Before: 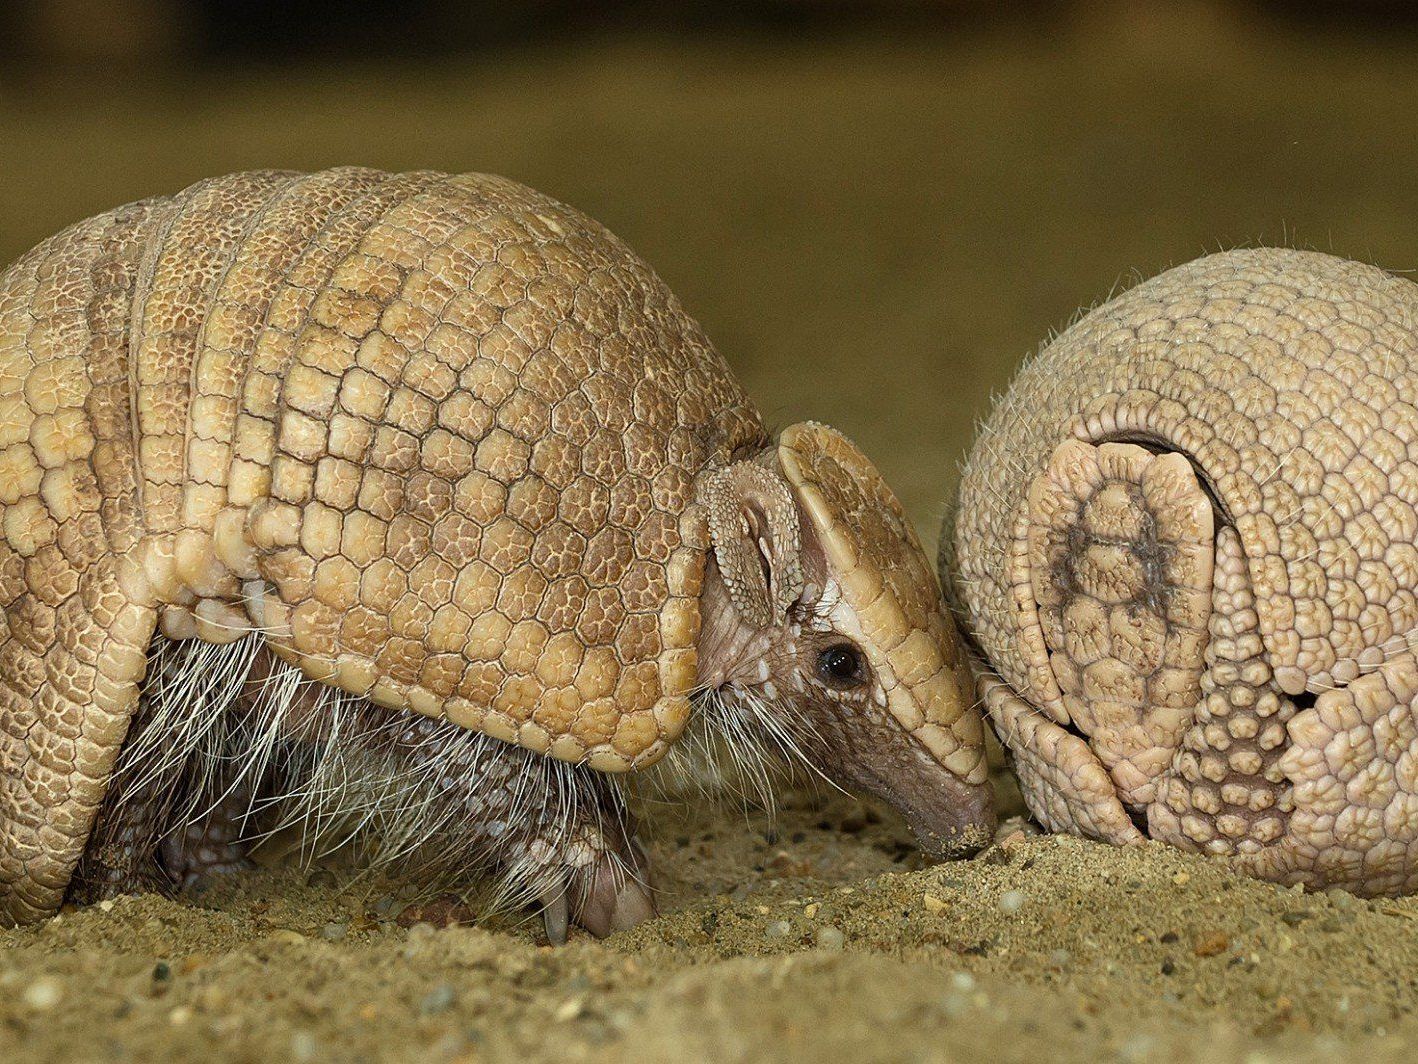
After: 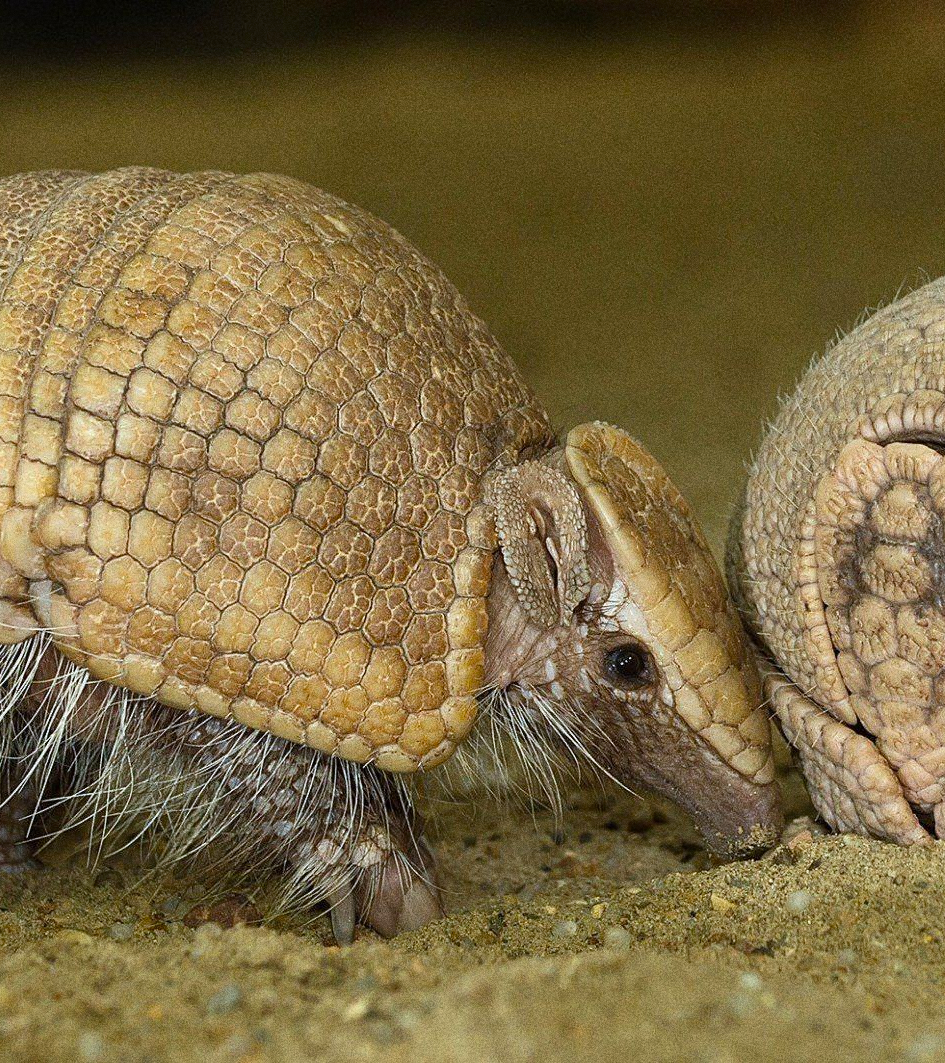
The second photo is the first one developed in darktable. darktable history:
color balance: output saturation 110%
grain: coarseness 0.09 ISO, strength 40%
white balance: red 0.983, blue 1.036
crop and rotate: left 15.055%, right 18.278%
